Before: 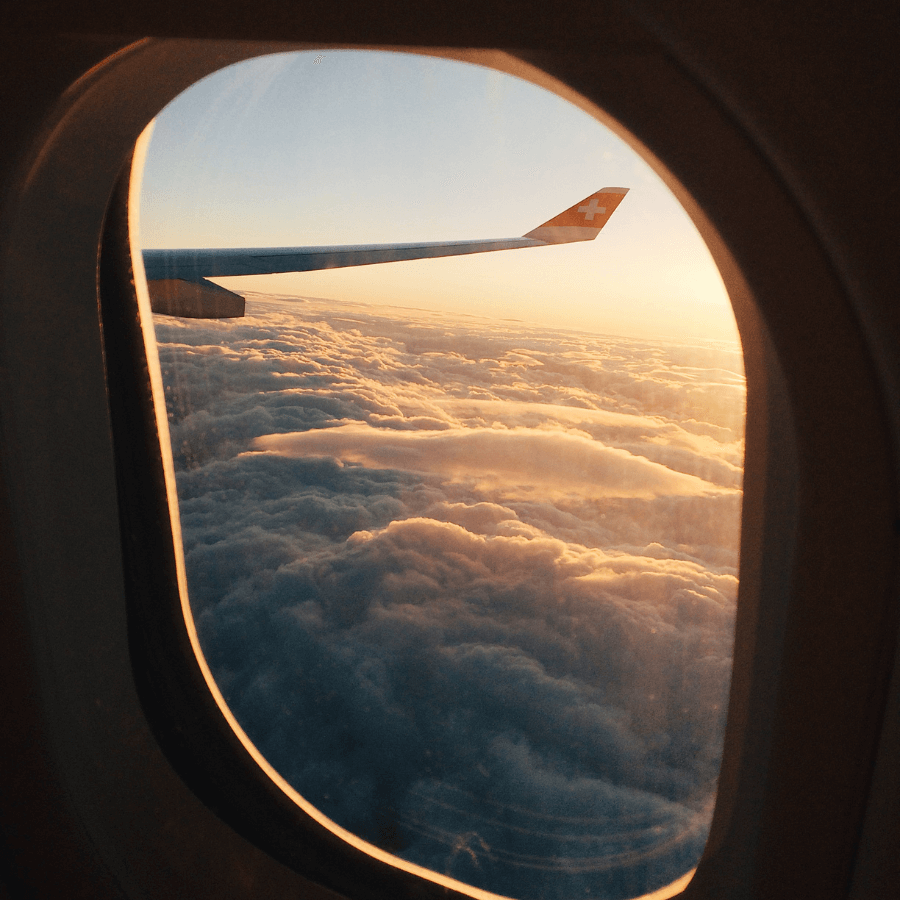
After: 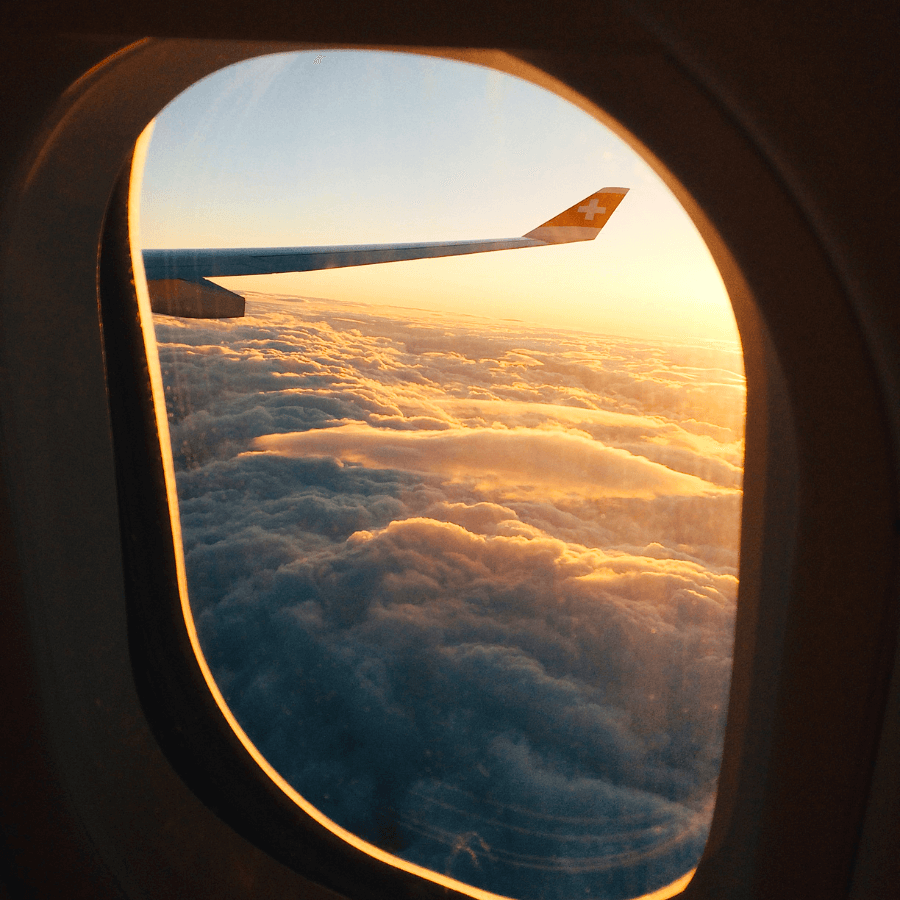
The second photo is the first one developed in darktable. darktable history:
color balance rgb: highlights gain › luminance 14.822%, perceptual saturation grading › global saturation 19.623%, global vibrance 20%
